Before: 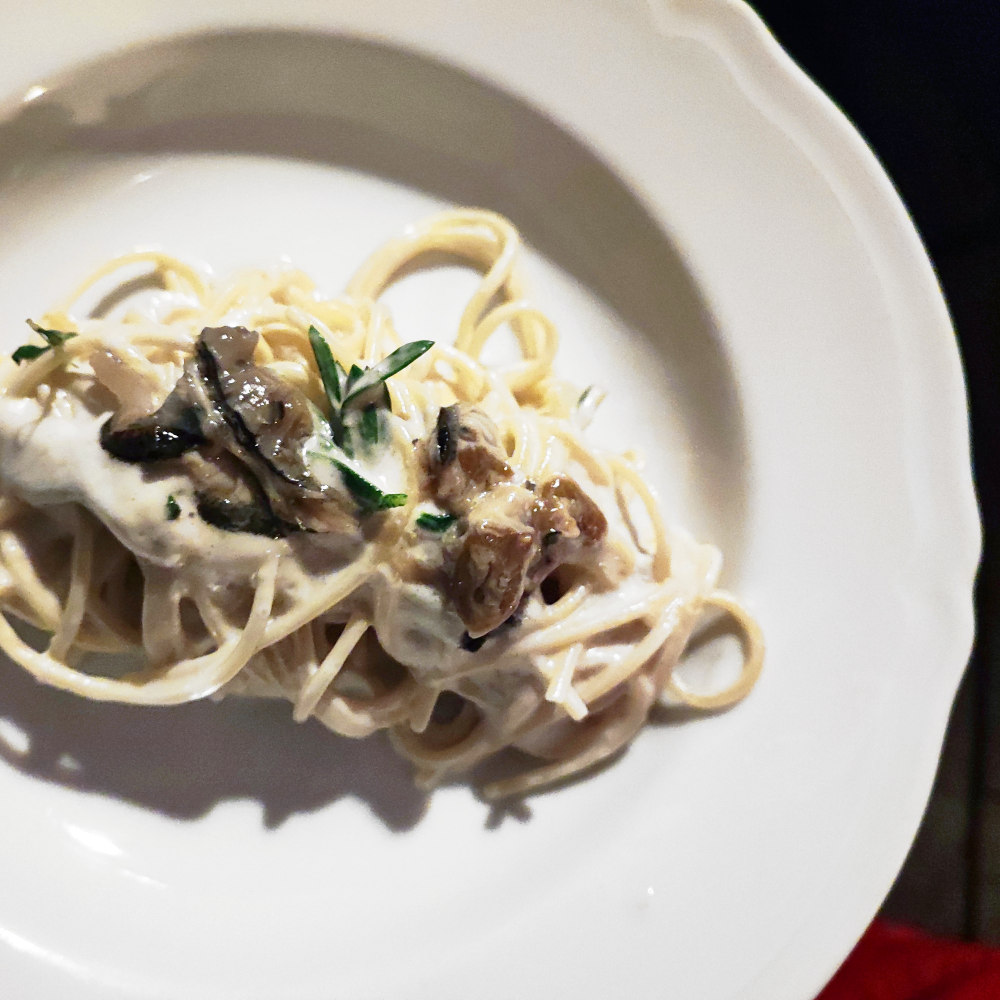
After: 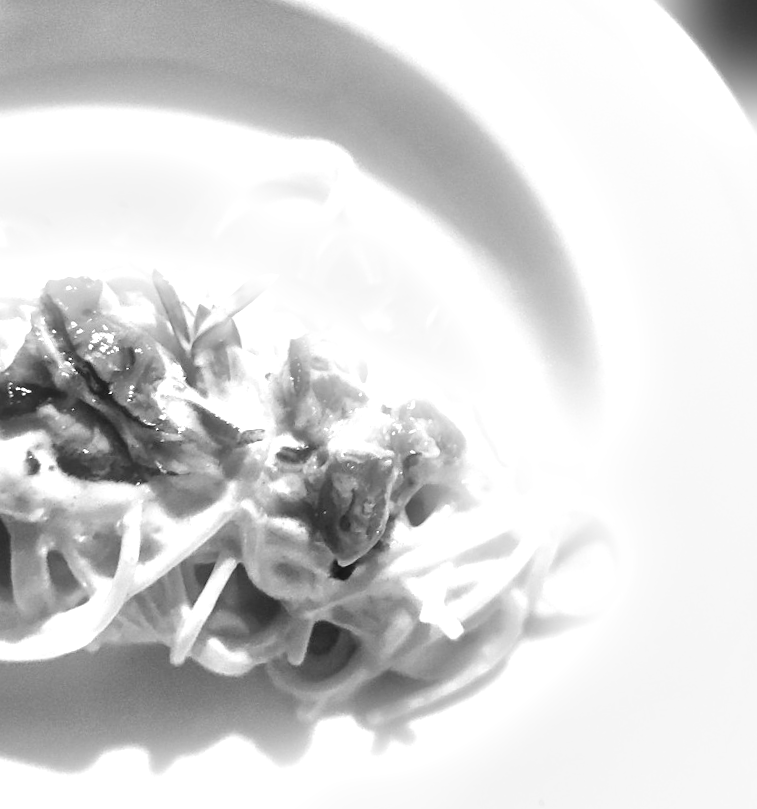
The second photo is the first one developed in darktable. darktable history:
rotate and perspective: rotation -4.98°, automatic cropping off
color balance: contrast 6.48%, output saturation 113.3%
bloom: size 9%, threshold 100%, strength 7%
monochrome: on, module defaults
crop and rotate: left 17.046%, top 10.659%, right 12.989%, bottom 14.553%
exposure: black level correction 0, exposure 0.7 EV, compensate exposure bias true, compensate highlight preservation false
